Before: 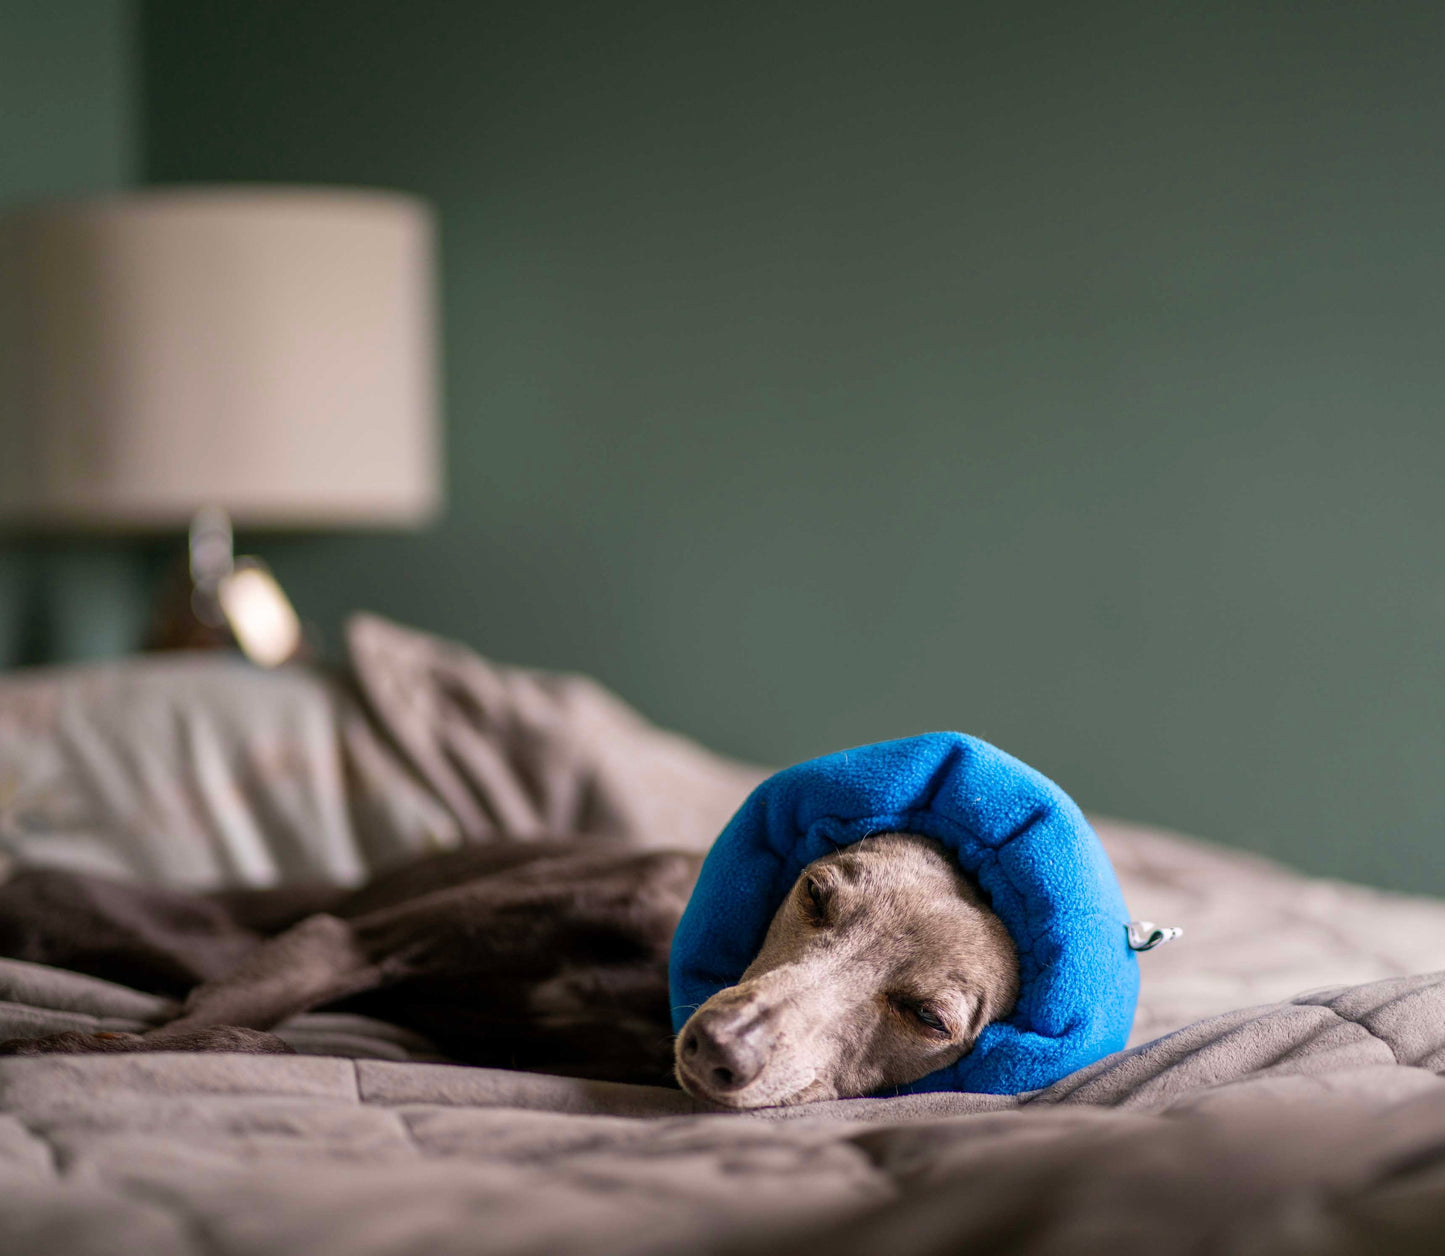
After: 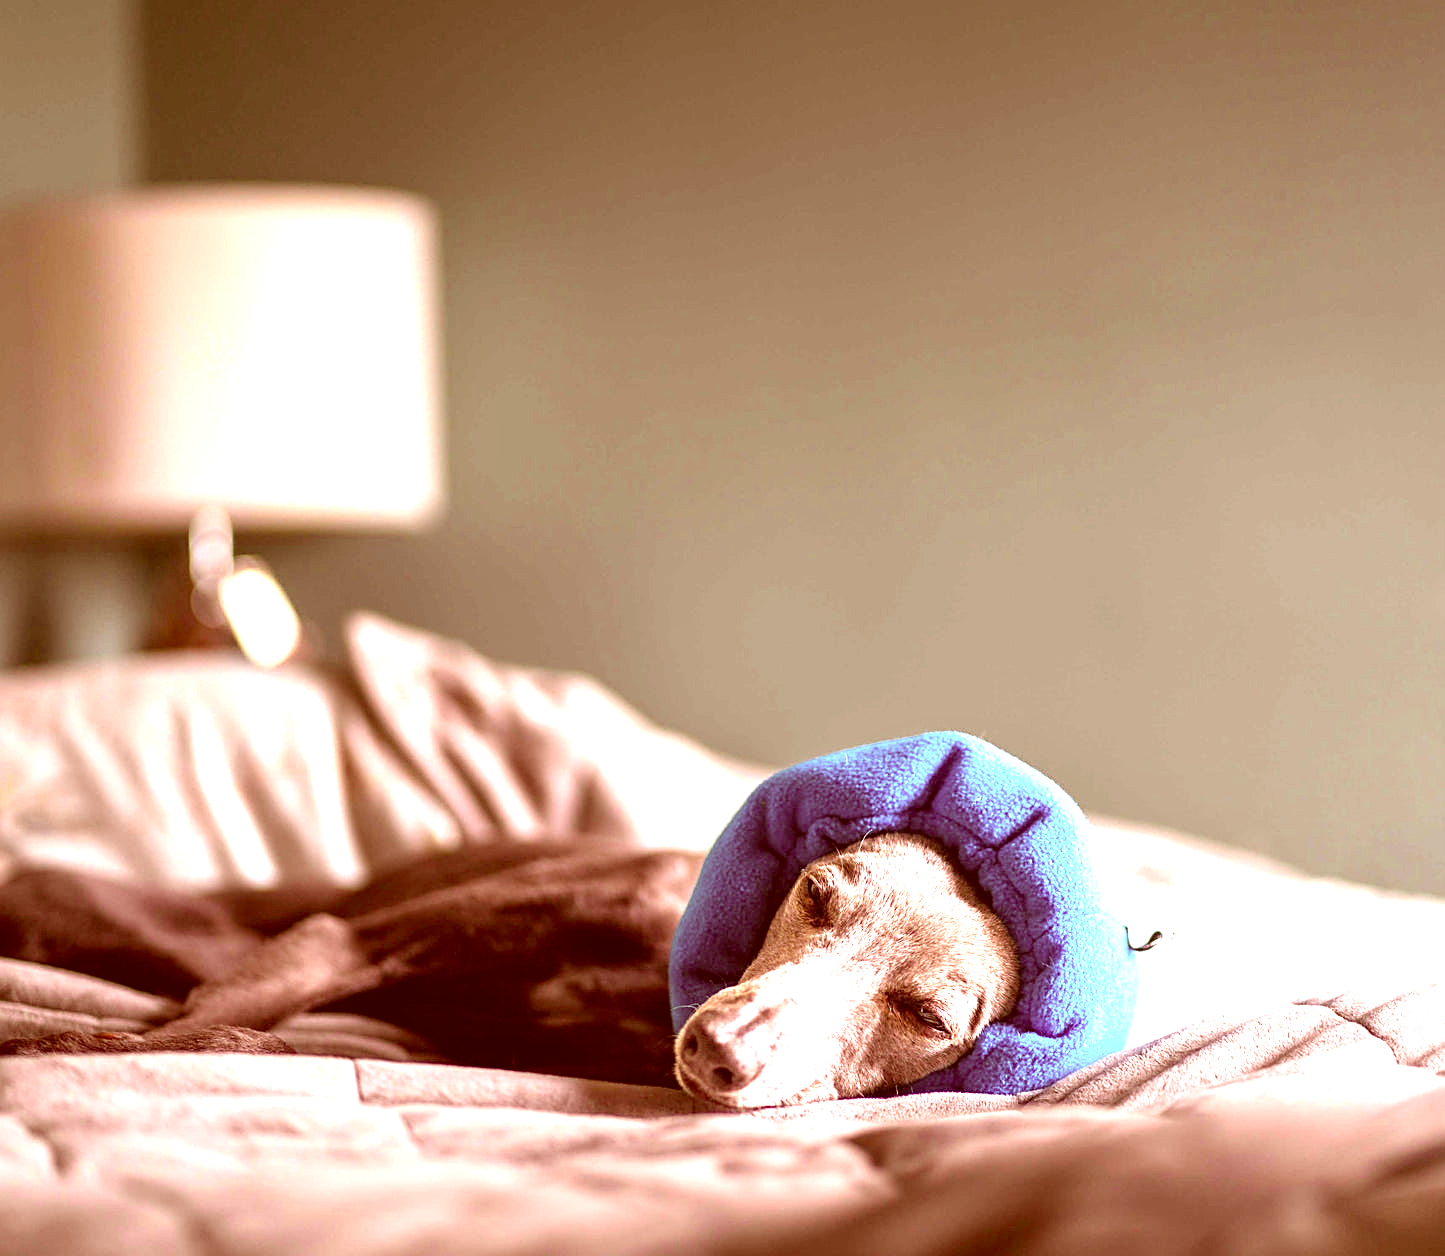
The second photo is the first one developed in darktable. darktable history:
exposure: black level correction 0, exposure 1.748 EV, compensate highlight preservation false
color correction: highlights a* 9.53, highlights b* 8.77, shadows a* 39.86, shadows b* 39.75, saturation 0.798
tone equalizer: on, module defaults
sharpen: on, module defaults
